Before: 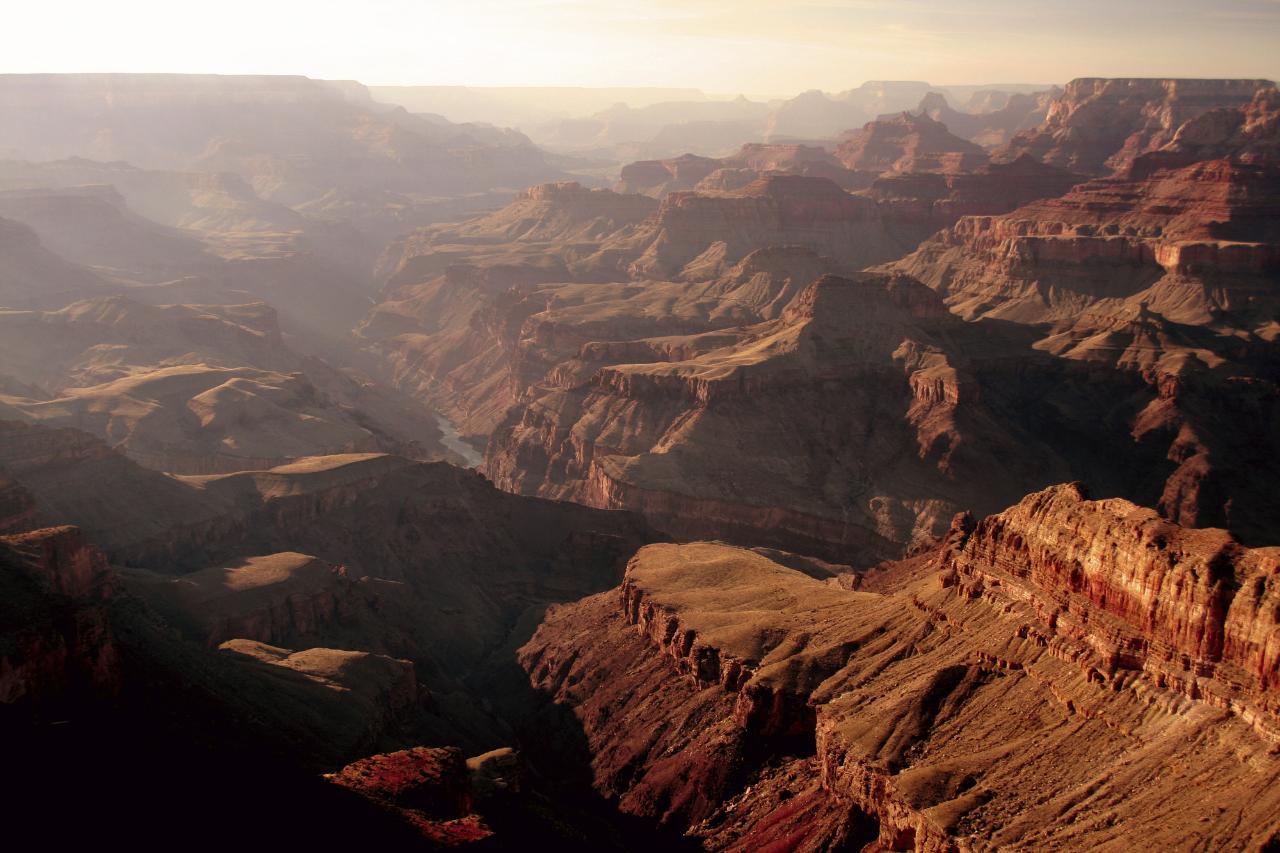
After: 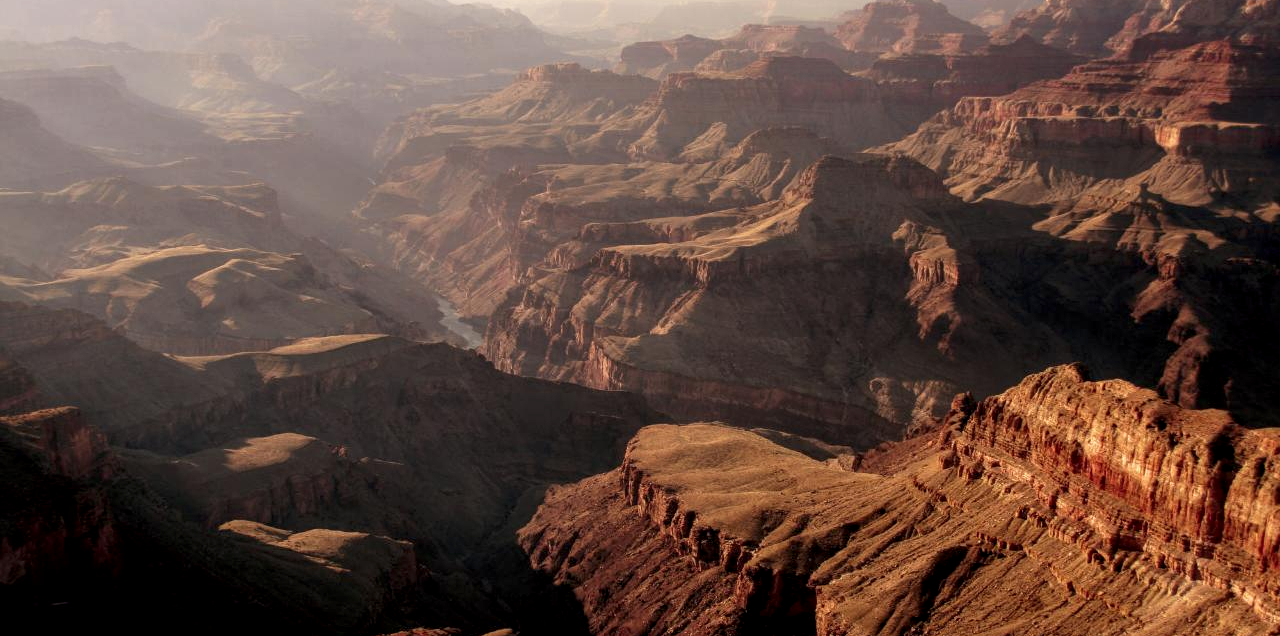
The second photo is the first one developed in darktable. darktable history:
crop: top 13.963%, bottom 11.407%
local contrast: detail 130%
